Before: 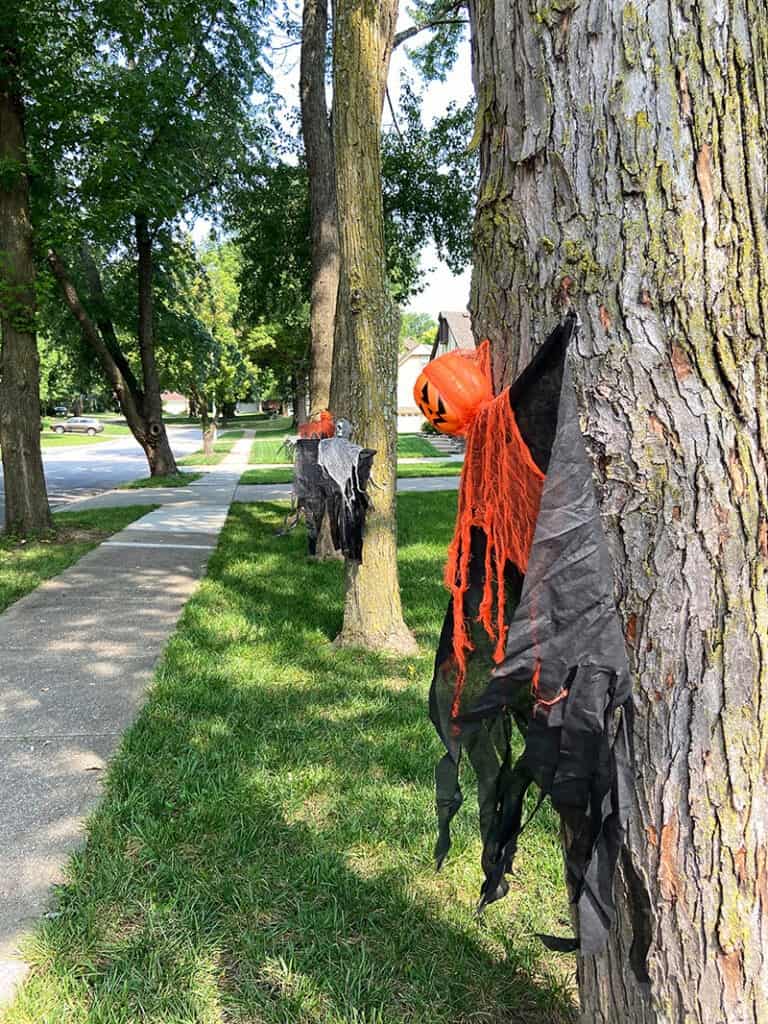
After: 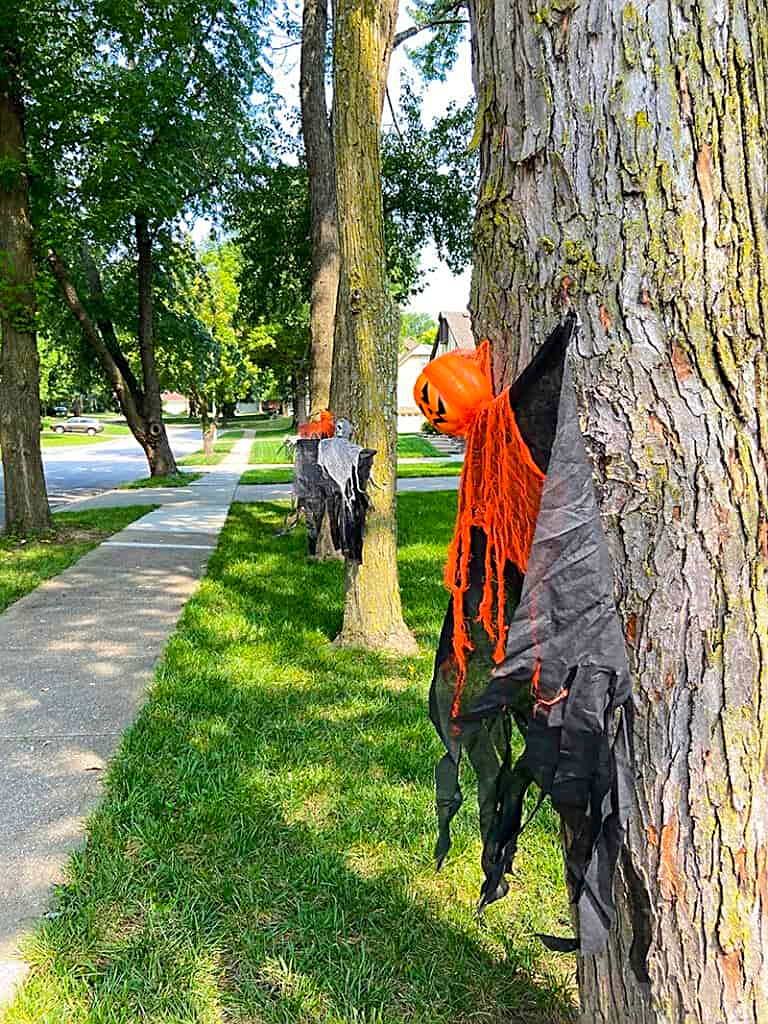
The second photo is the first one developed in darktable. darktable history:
sharpen: on, module defaults
color balance rgb: perceptual saturation grading › global saturation 25%, perceptual brilliance grading › mid-tones 10%, perceptual brilliance grading › shadows 15%, global vibrance 20%
